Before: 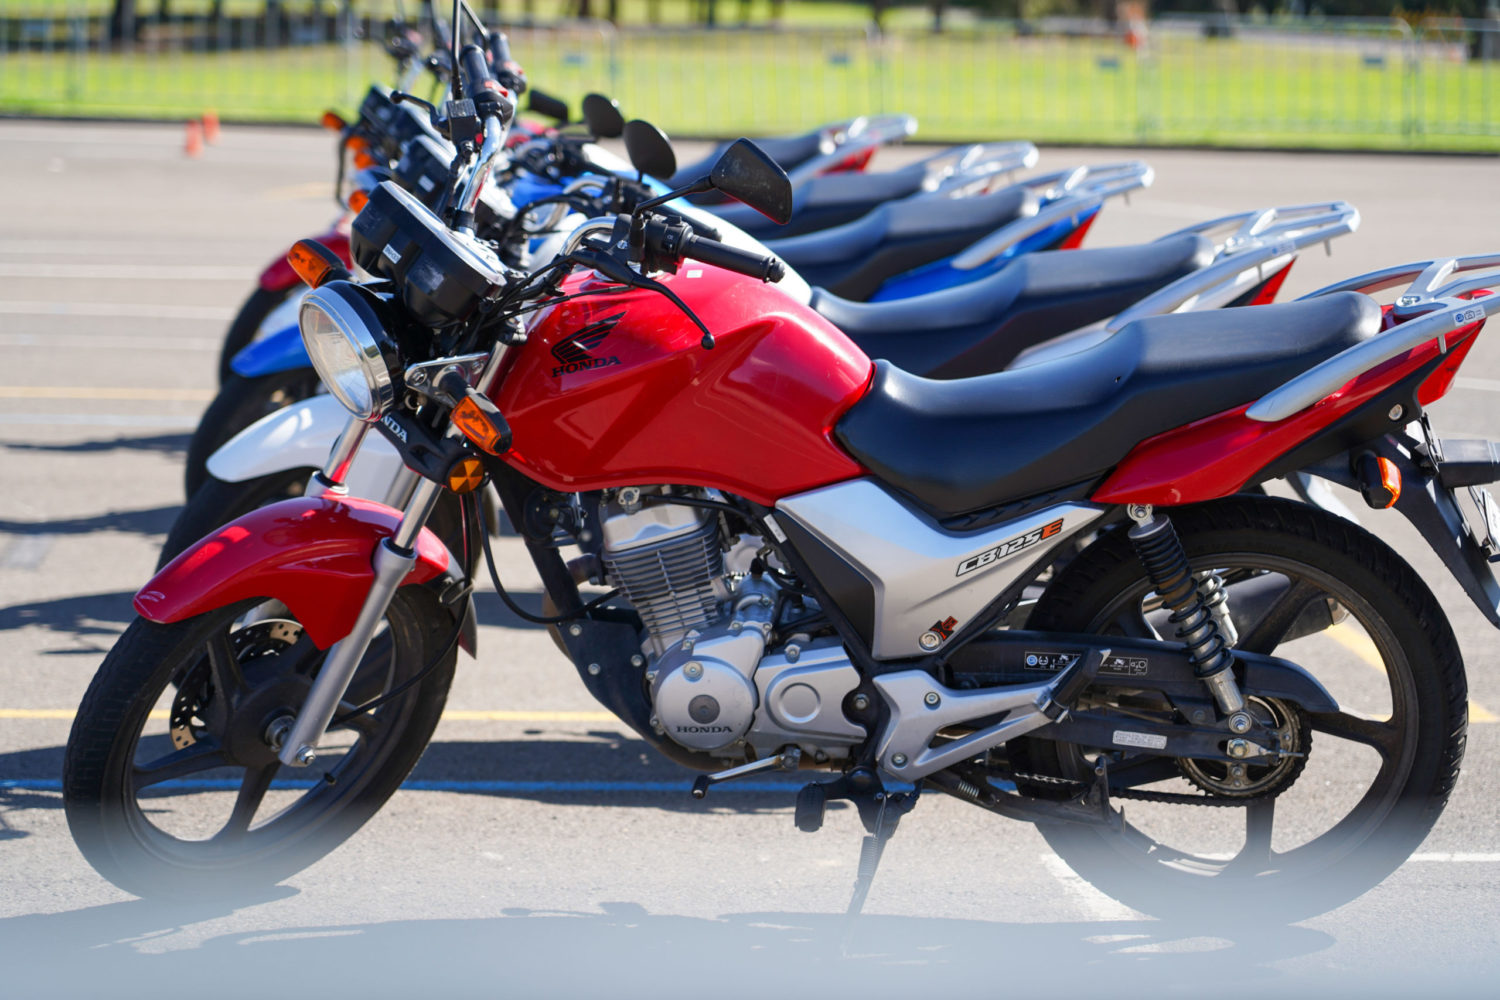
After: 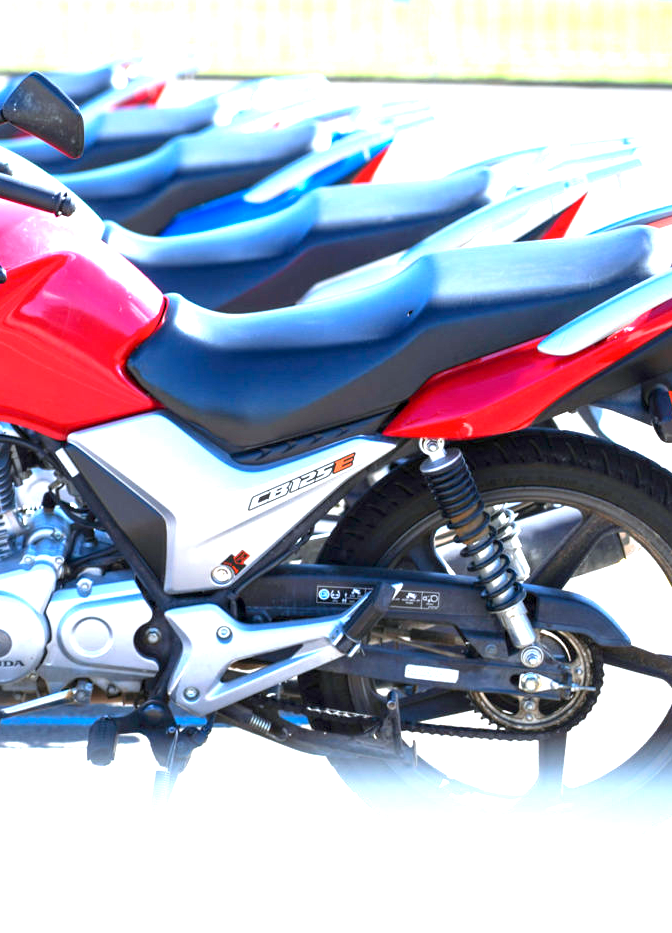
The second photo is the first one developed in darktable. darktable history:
color correction: highlights a* -4.07, highlights b* -11.03
crop: left 47.215%, top 6.675%, right 7.932%
exposure: black level correction 0.001, exposure 1.863 EV, compensate highlight preservation false
